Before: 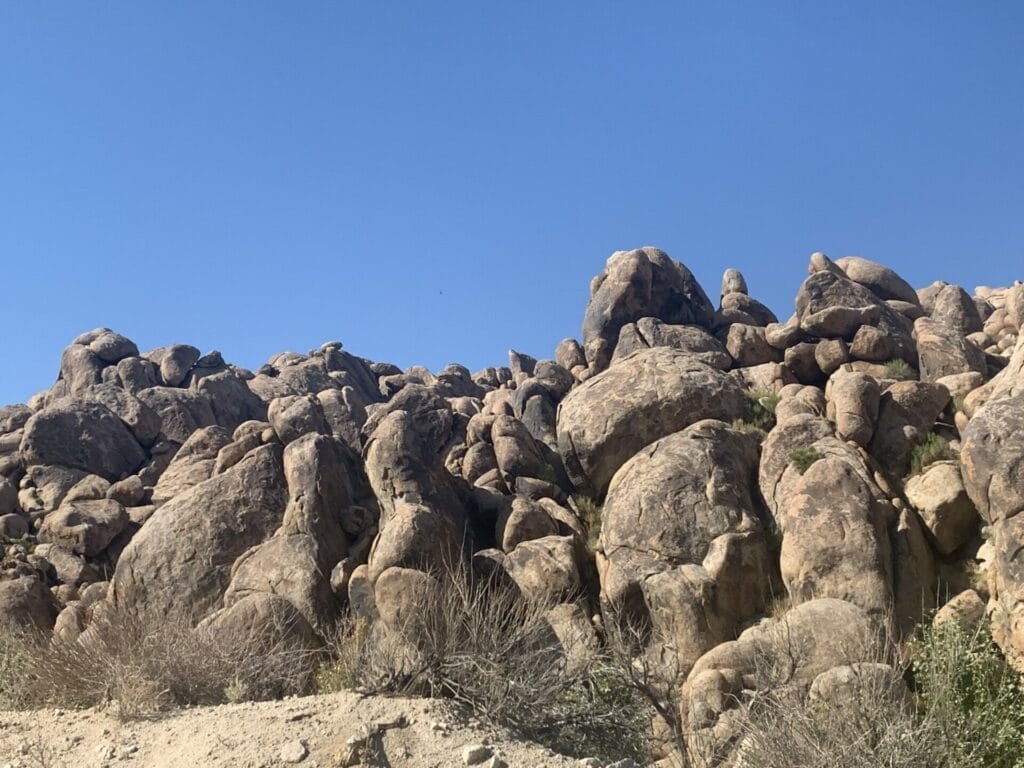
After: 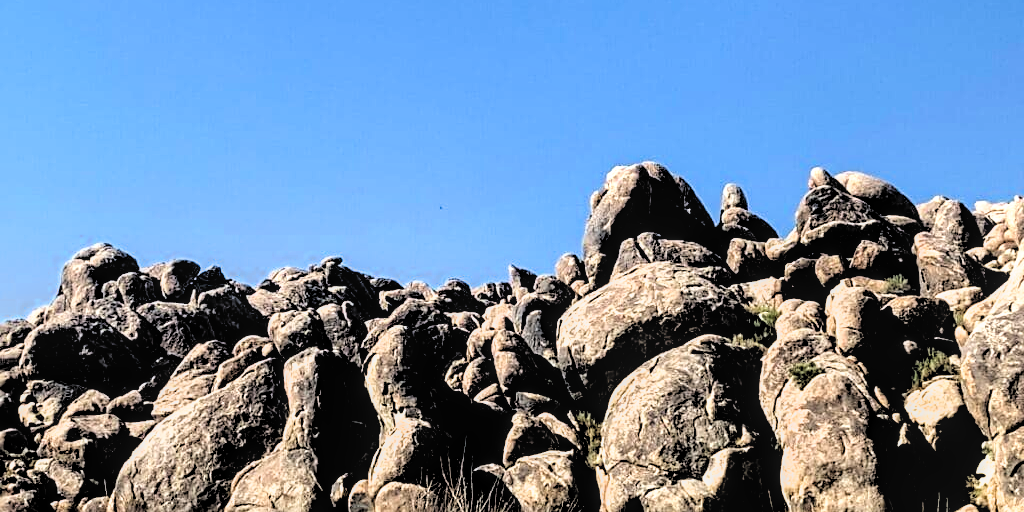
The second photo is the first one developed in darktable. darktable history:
filmic rgb: middle gray luminance 13.55%, black relative exposure -1.97 EV, white relative exposure 3.1 EV, threshold 6 EV, target black luminance 0%, hardness 1.79, latitude 59.23%, contrast 1.728, highlights saturation mix 5%, shadows ↔ highlights balance -37.52%, add noise in highlights 0, color science v3 (2019), use custom middle-gray values true, iterations of high-quality reconstruction 0, contrast in highlights soft, enable highlight reconstruction true
sharpen: on, module defaults
local contrast: detail 130%
crop: top 11.166%, bottom 22.168%
contrast equalizer: octaves 7, y [[0.6 ×6], [0.55 ×6], [0 ×6], [0 ×6], [0 ×6]], mix 0.53
